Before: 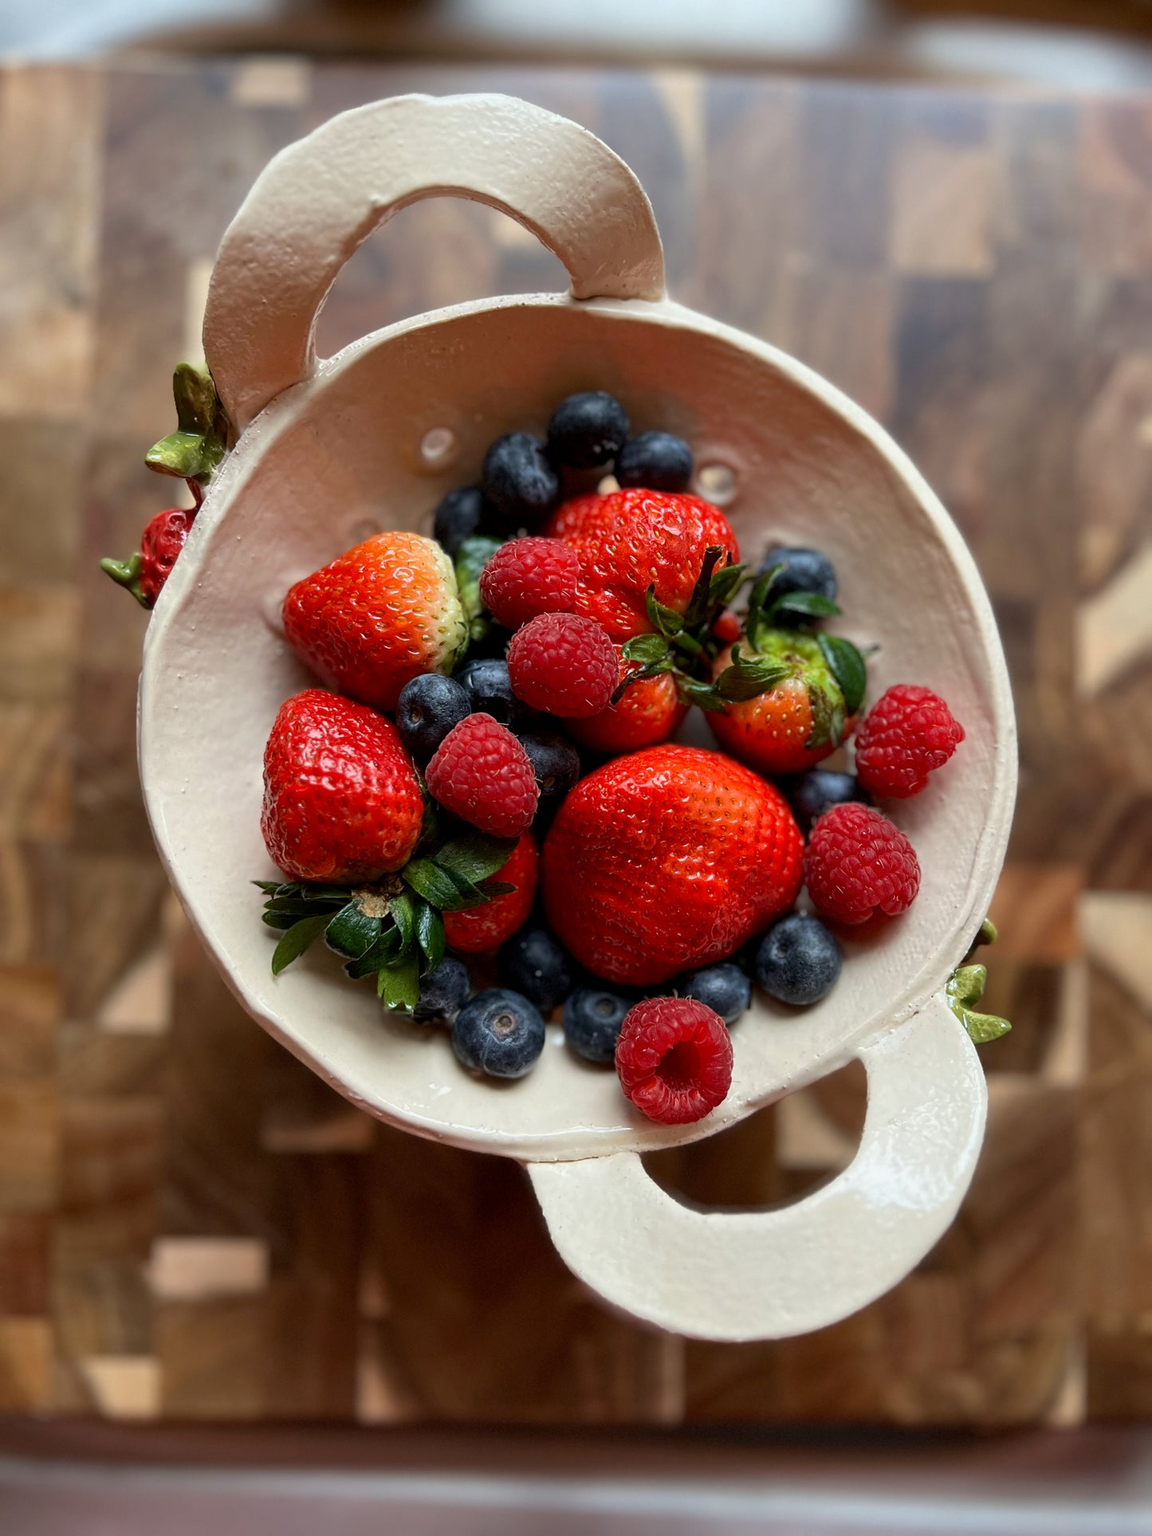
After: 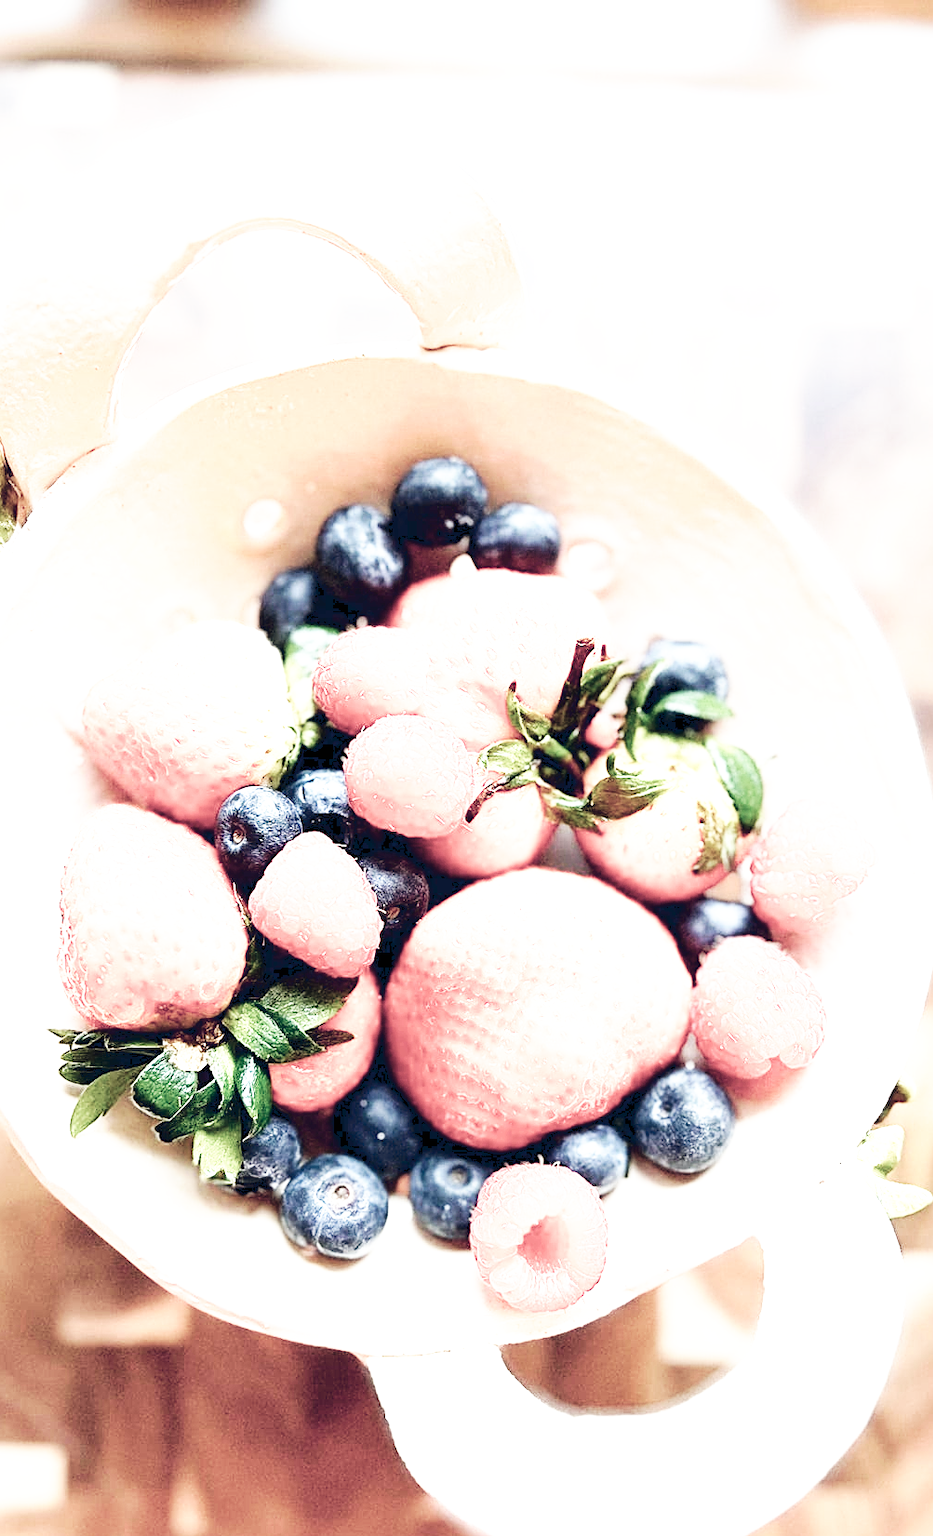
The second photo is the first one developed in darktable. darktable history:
base curve: curves: ch0 [(0, 0) (0.007, 0.004) (0.027, 0.03) (0.046, 0.07) (0.207, 0.54) (0.442, 0.872) (0.673, 0.972) (1, 1)], preserve colors none
color balance rgb: global offset › chroma 0.148%, global offset › hue 253.46°, perceptual saturation grading › global saturation -32.103%, global vibrance 15.736%, saturation formula JzAzBz (2021)
tone equalizer: edges refinement/feathering 500, mask exposure compensation -1.57 EV, preserve details no
crop: left 18.444%, right 12.086%, bottom 14.288%
exposure: exposure 1.992 EV, compensate highlight preservation false
sharpen: on, module defaults
